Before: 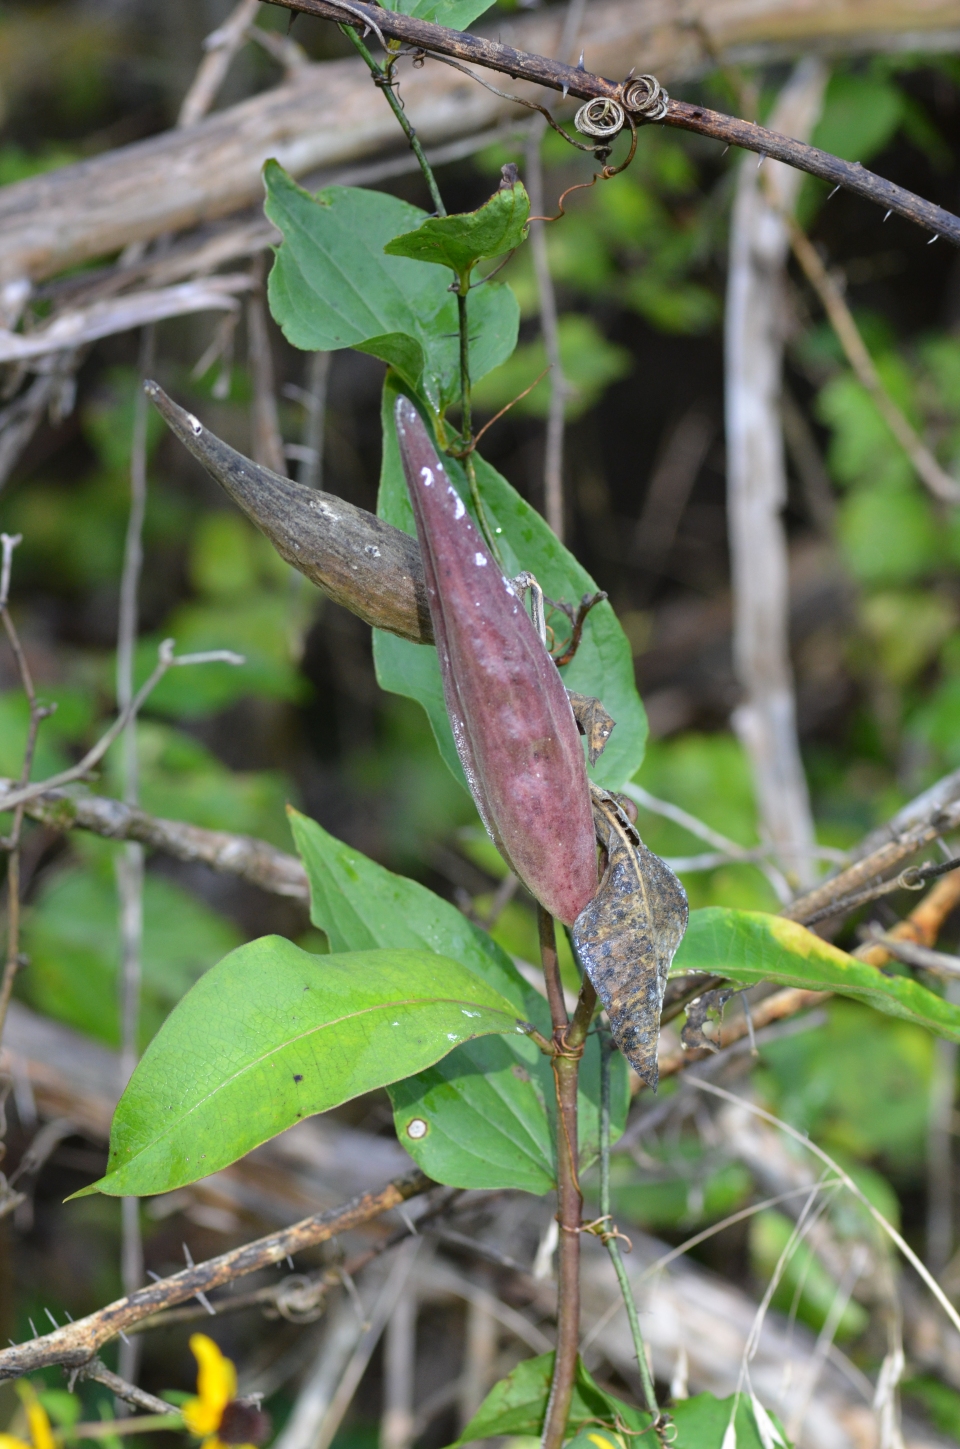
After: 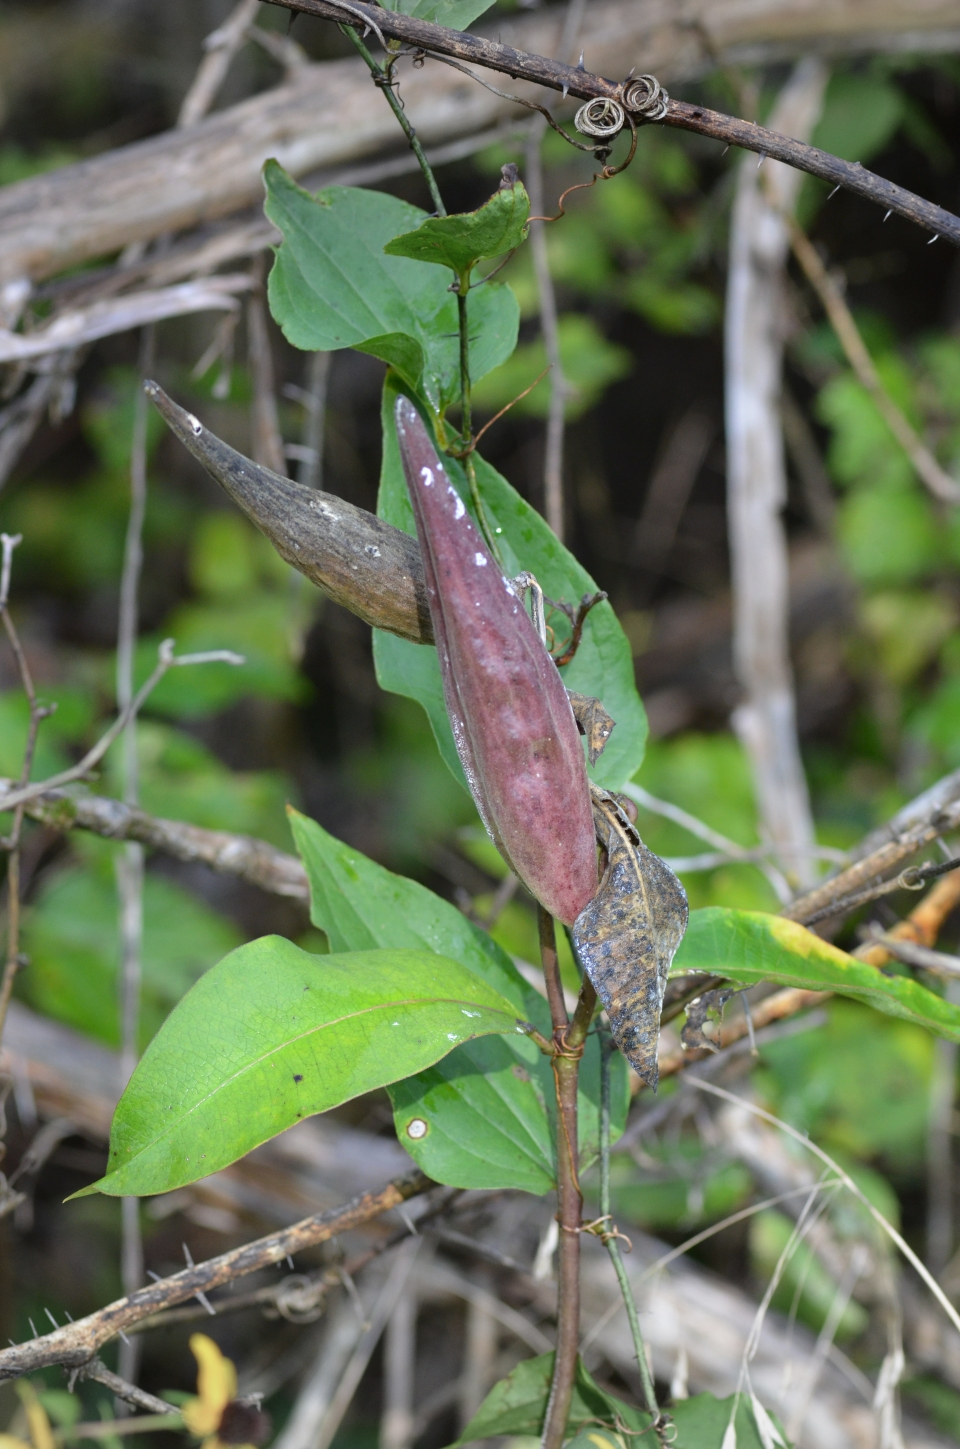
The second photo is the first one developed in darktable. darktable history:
vignetting: fall-off start 98.23%, fall-off radius 100.86%, brightness -0.203, width/height ratio 1.427
